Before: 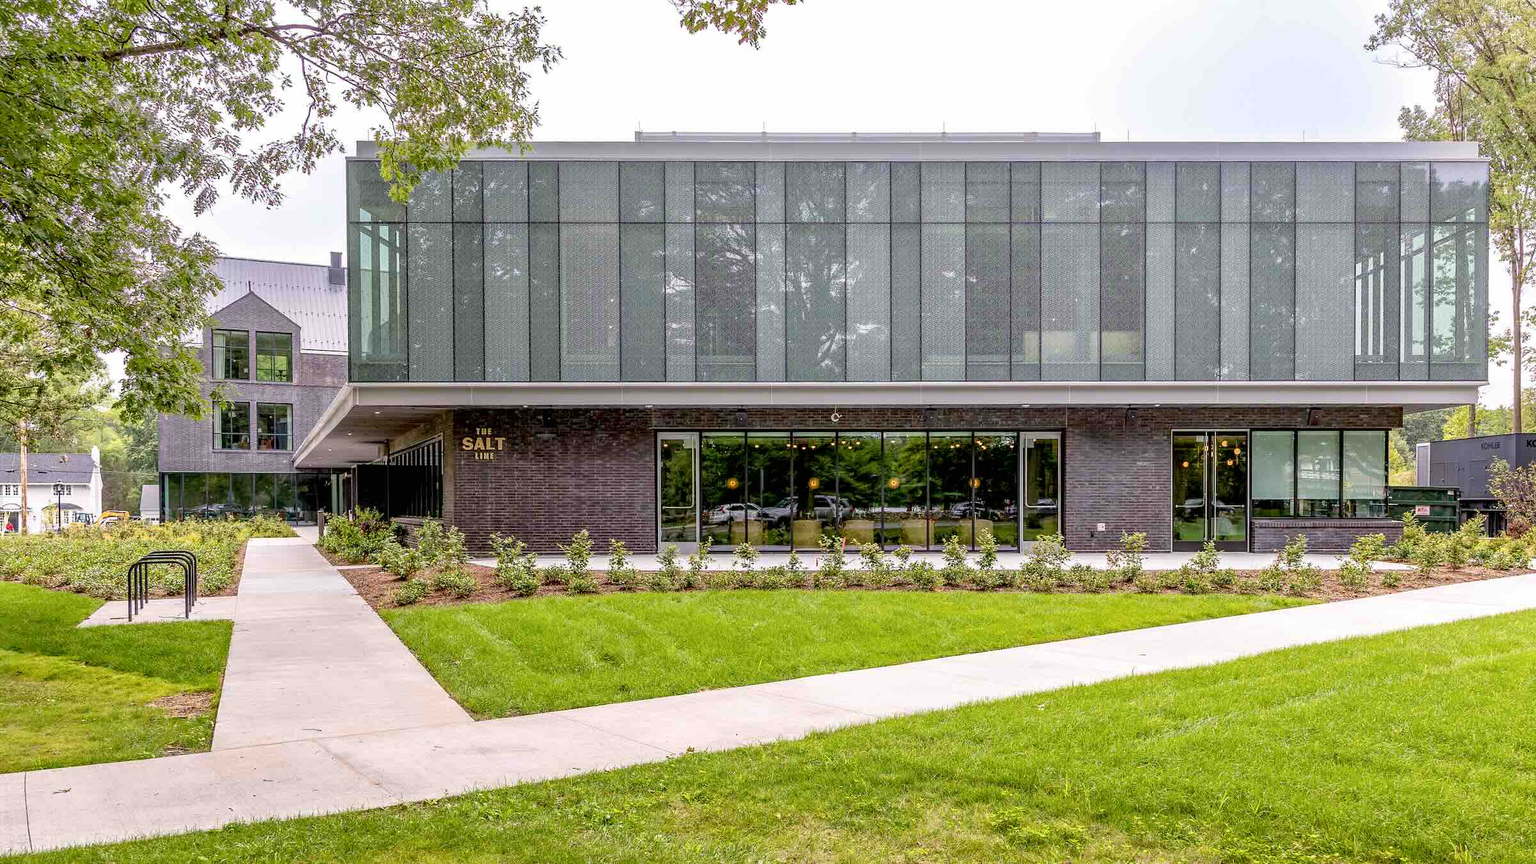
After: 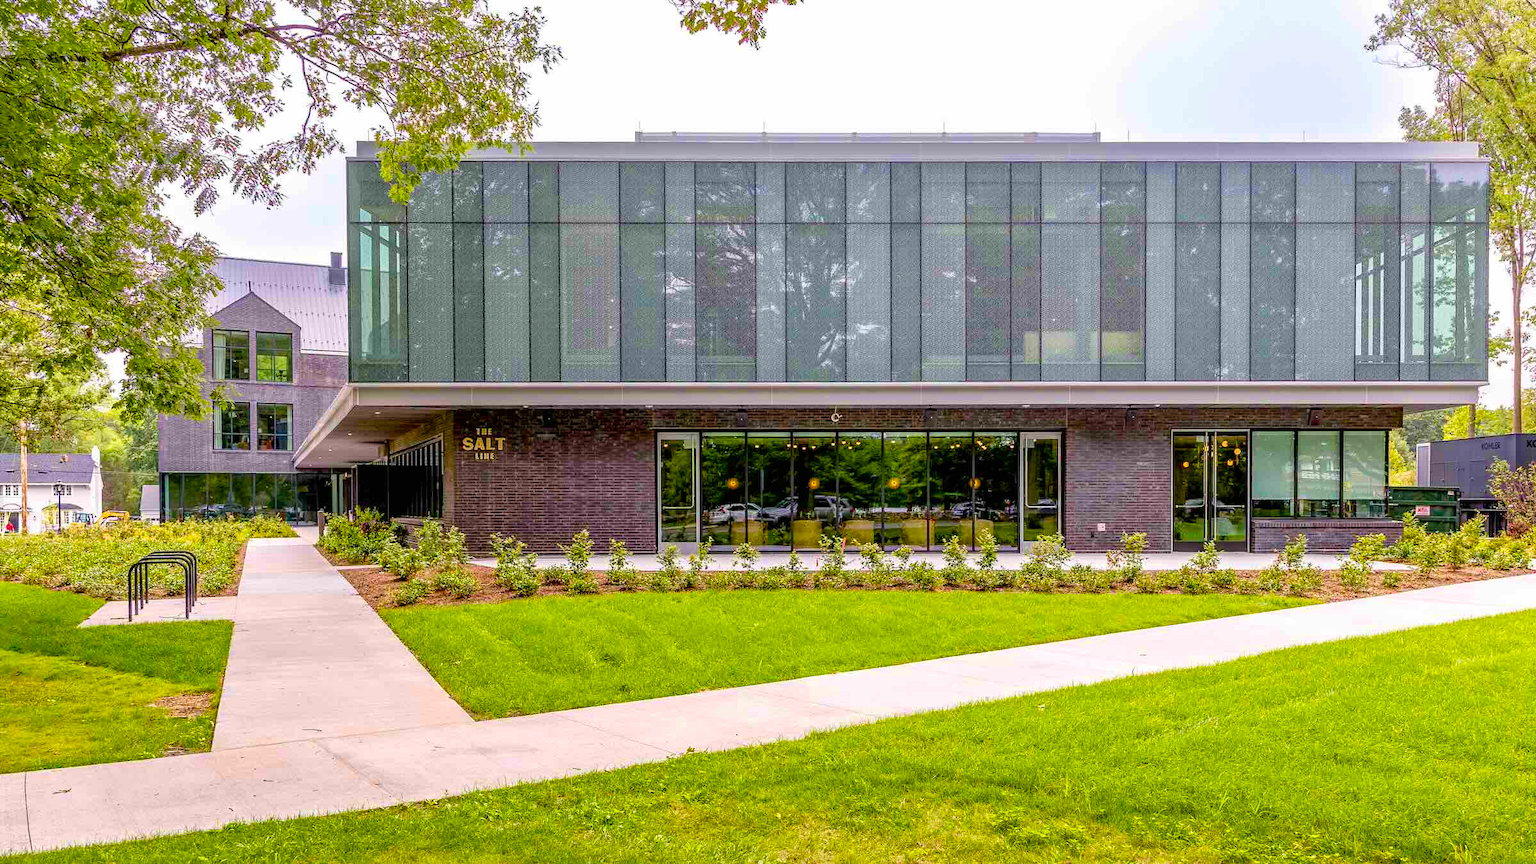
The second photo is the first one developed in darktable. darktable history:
velvia: strength 51.49%, mid-tones bias 0.504
